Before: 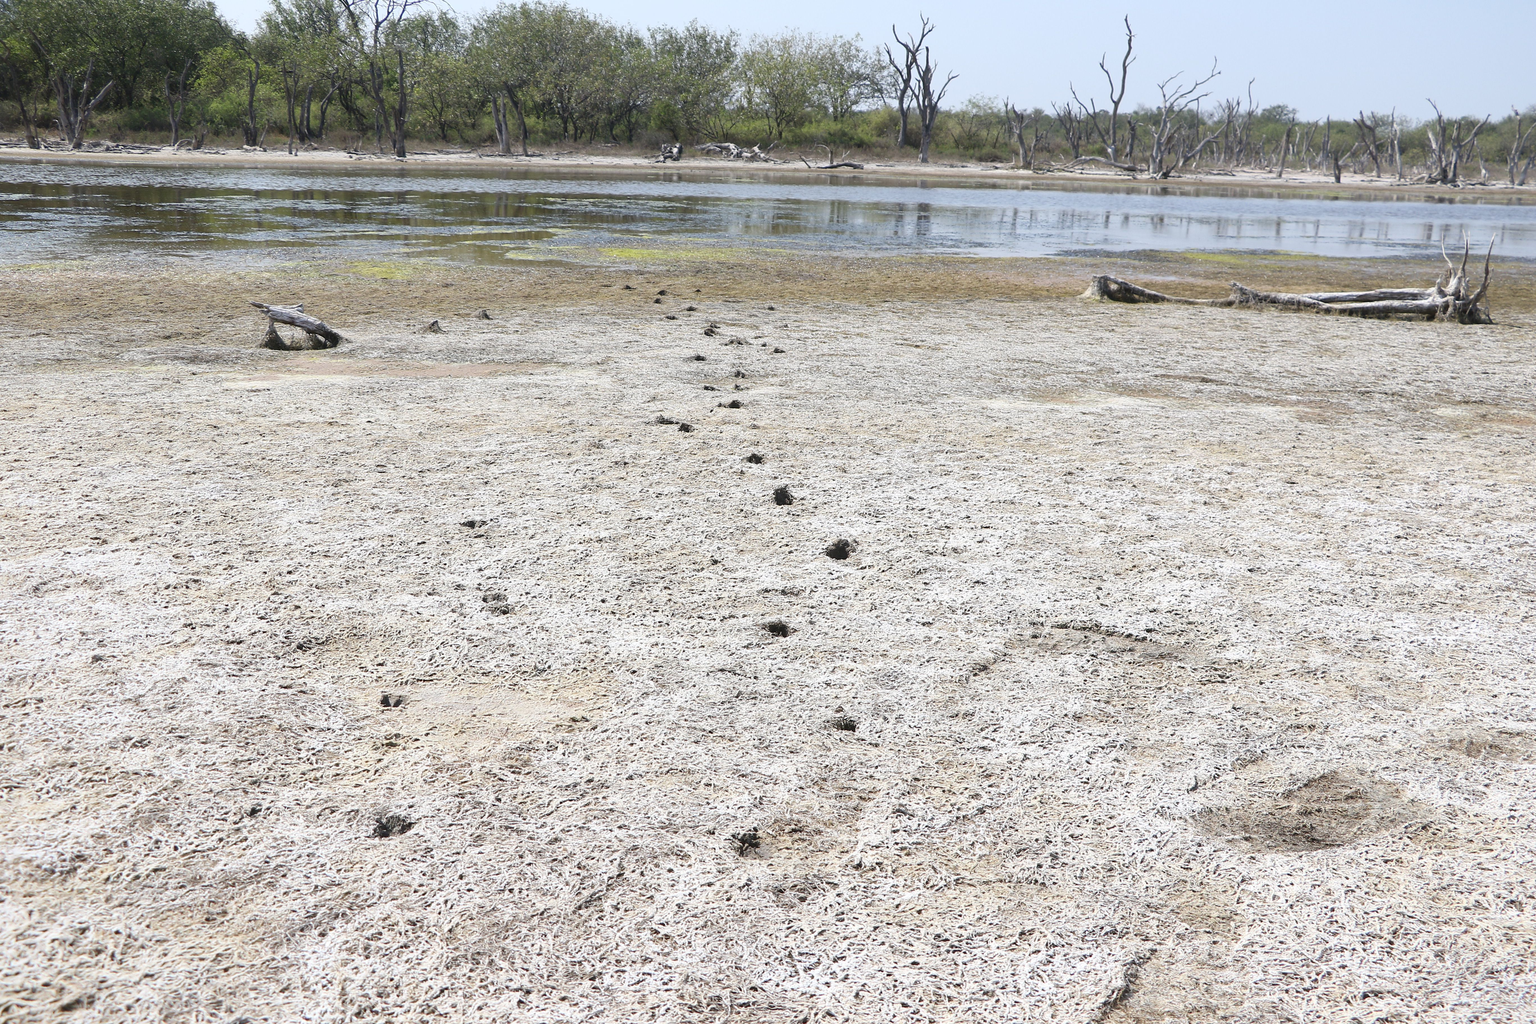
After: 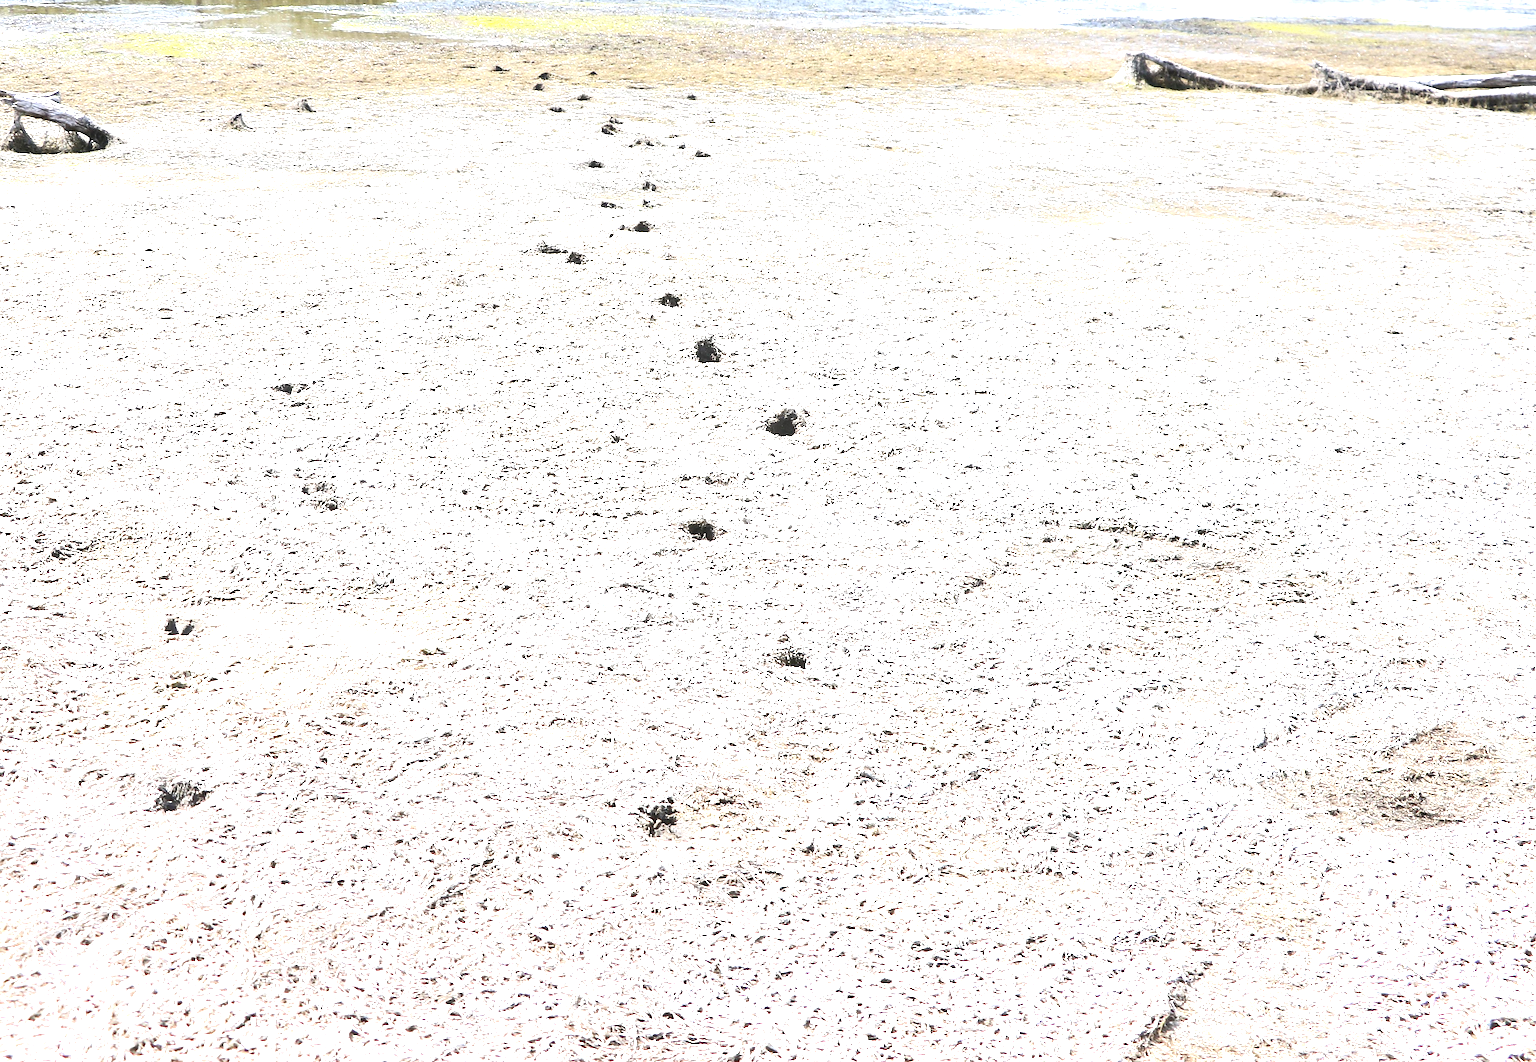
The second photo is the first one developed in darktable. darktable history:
tone equalizer: -8 EV -0.766 EV, -7 EV -0.681 EV, -6 EV -0.591 EV, -5 EV -0.404 EV, -3 EV 0.368 EV, -2 EV 0.6 EV, -1 EV 0.686 EV, +0 EV 0.757 EV
crop: left 16.854%, top 23.11%, right 9.027%
shadows and highlights: shadows 0.357, highlights 41.95
exposure: black level correction 0.001, exposure 0.498 EV, compensate exposure bias true, compensate highlight preservation false
